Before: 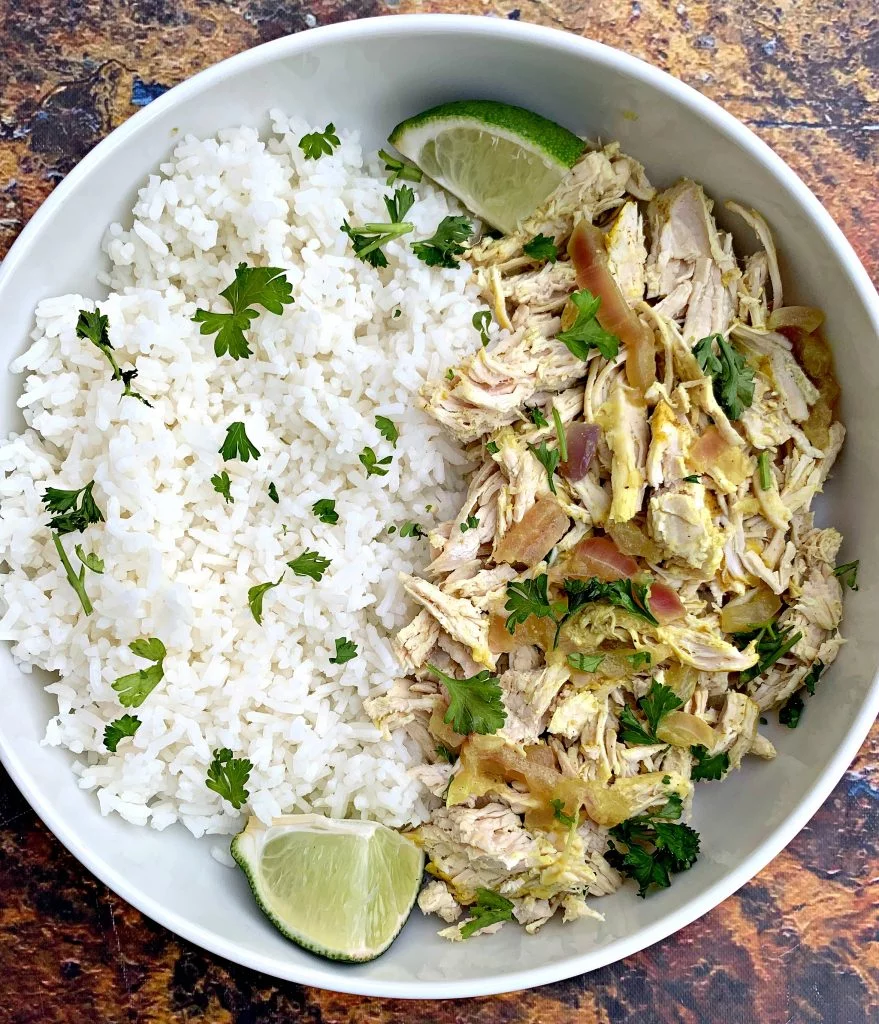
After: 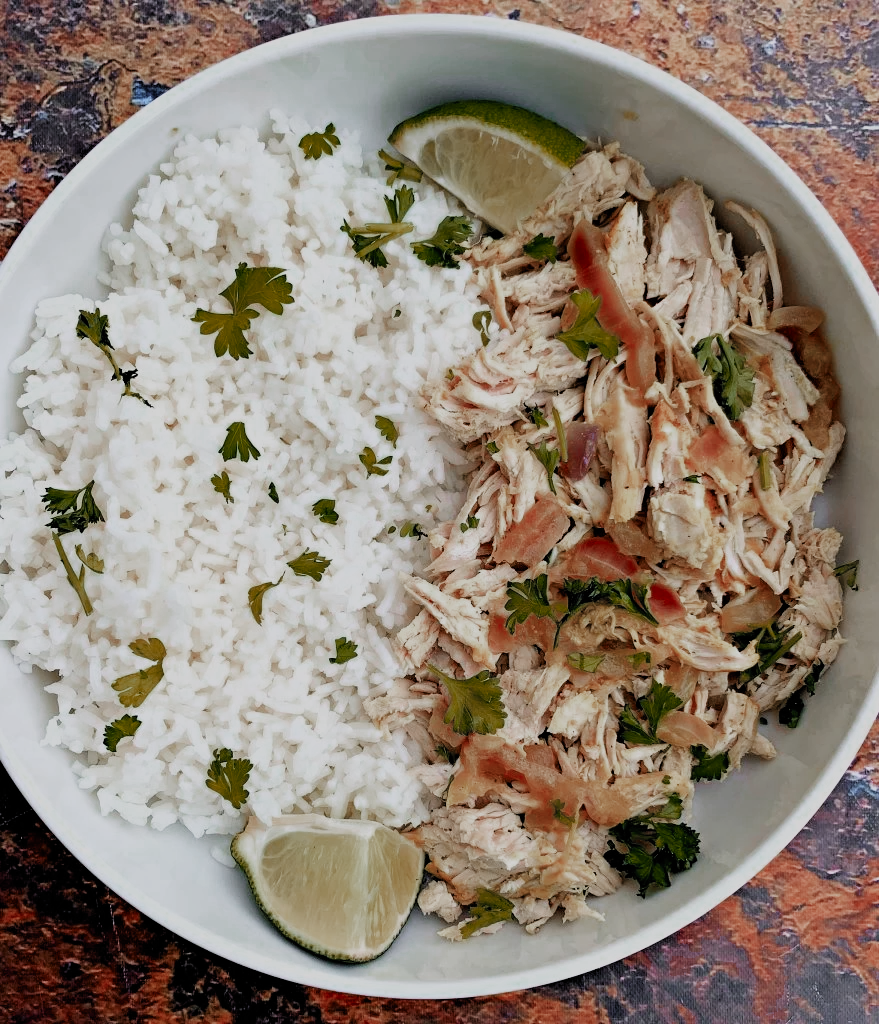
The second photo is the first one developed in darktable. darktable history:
color zones: curves: ch0 [(0, 0.299) (0.25, 0.383) (0.456, 0.352) (0.736, 0.571)]; ch1 [(0, 0.63) (0.151, 0.568) (0.254, 0.416) (0.47, 0.558) (0.732, 0.37) (0.909, 0.492)]; ch2 [(0.004, 0.604) (0.158, 0.443) (0.257, 0.403) (0.761, 0.468)], mix 34.23%
filmic rgb: black relative exposure -7.65 EV, white relative exposure 4.56 EV, hardness 3.61, add noise in highlights 0, preserve chrominance luminance Y, color science v3 (2019), use custom middle-gray values true, contrast in highlights soft
